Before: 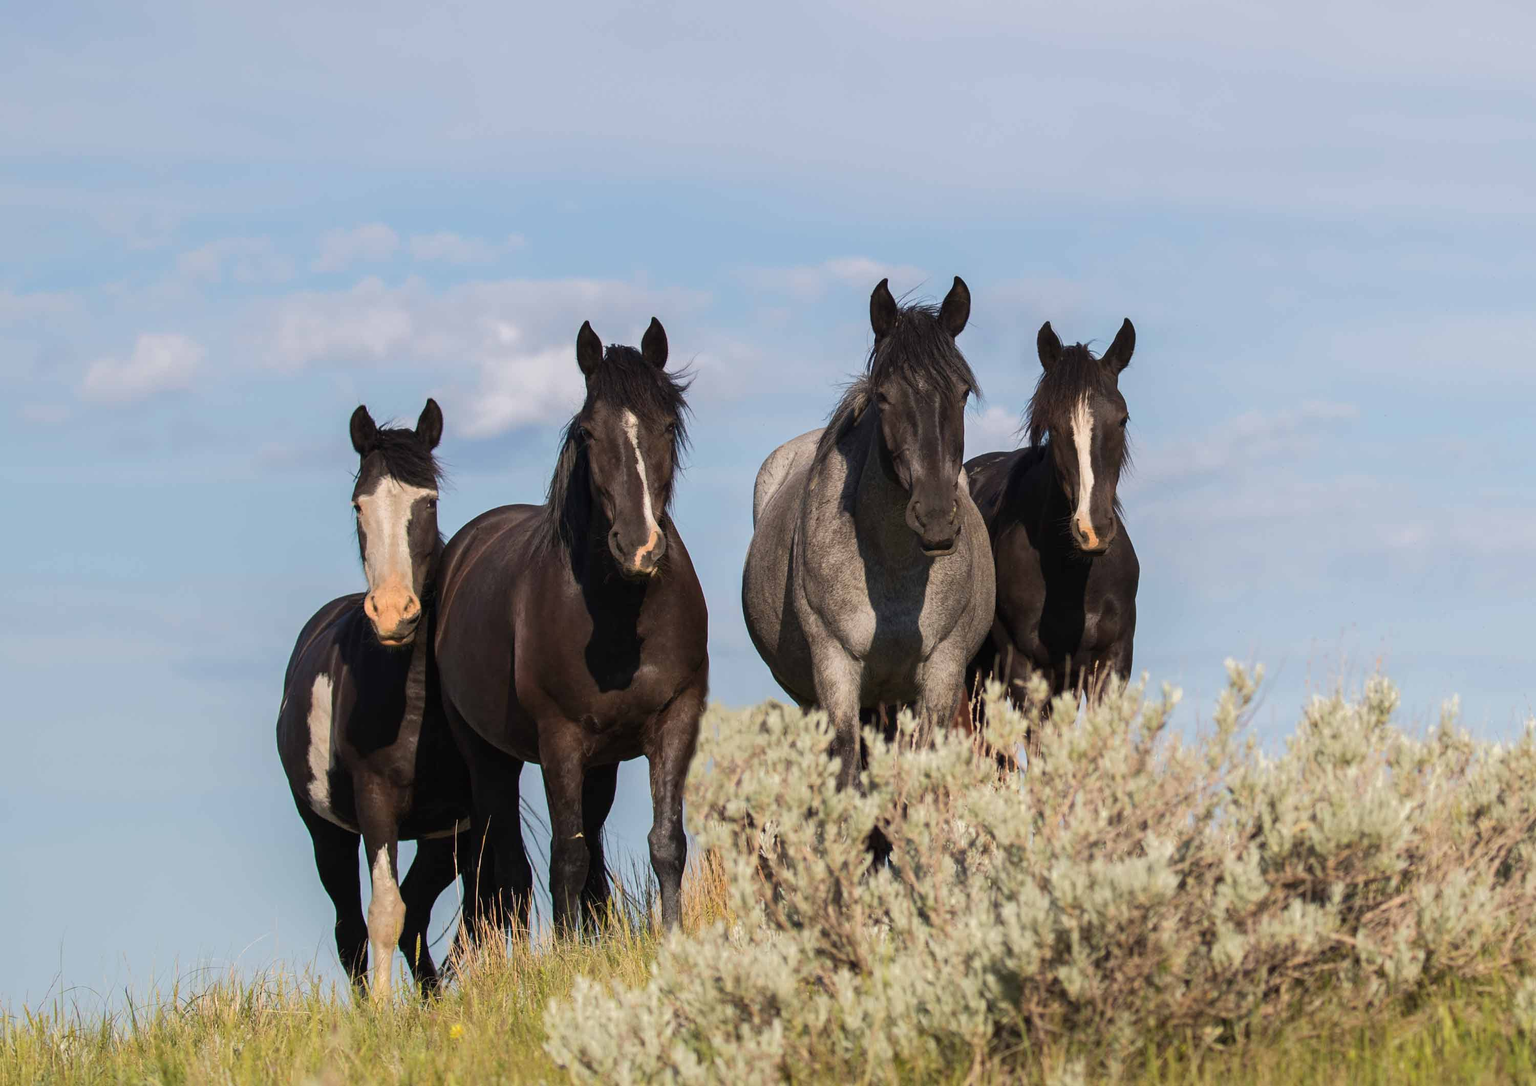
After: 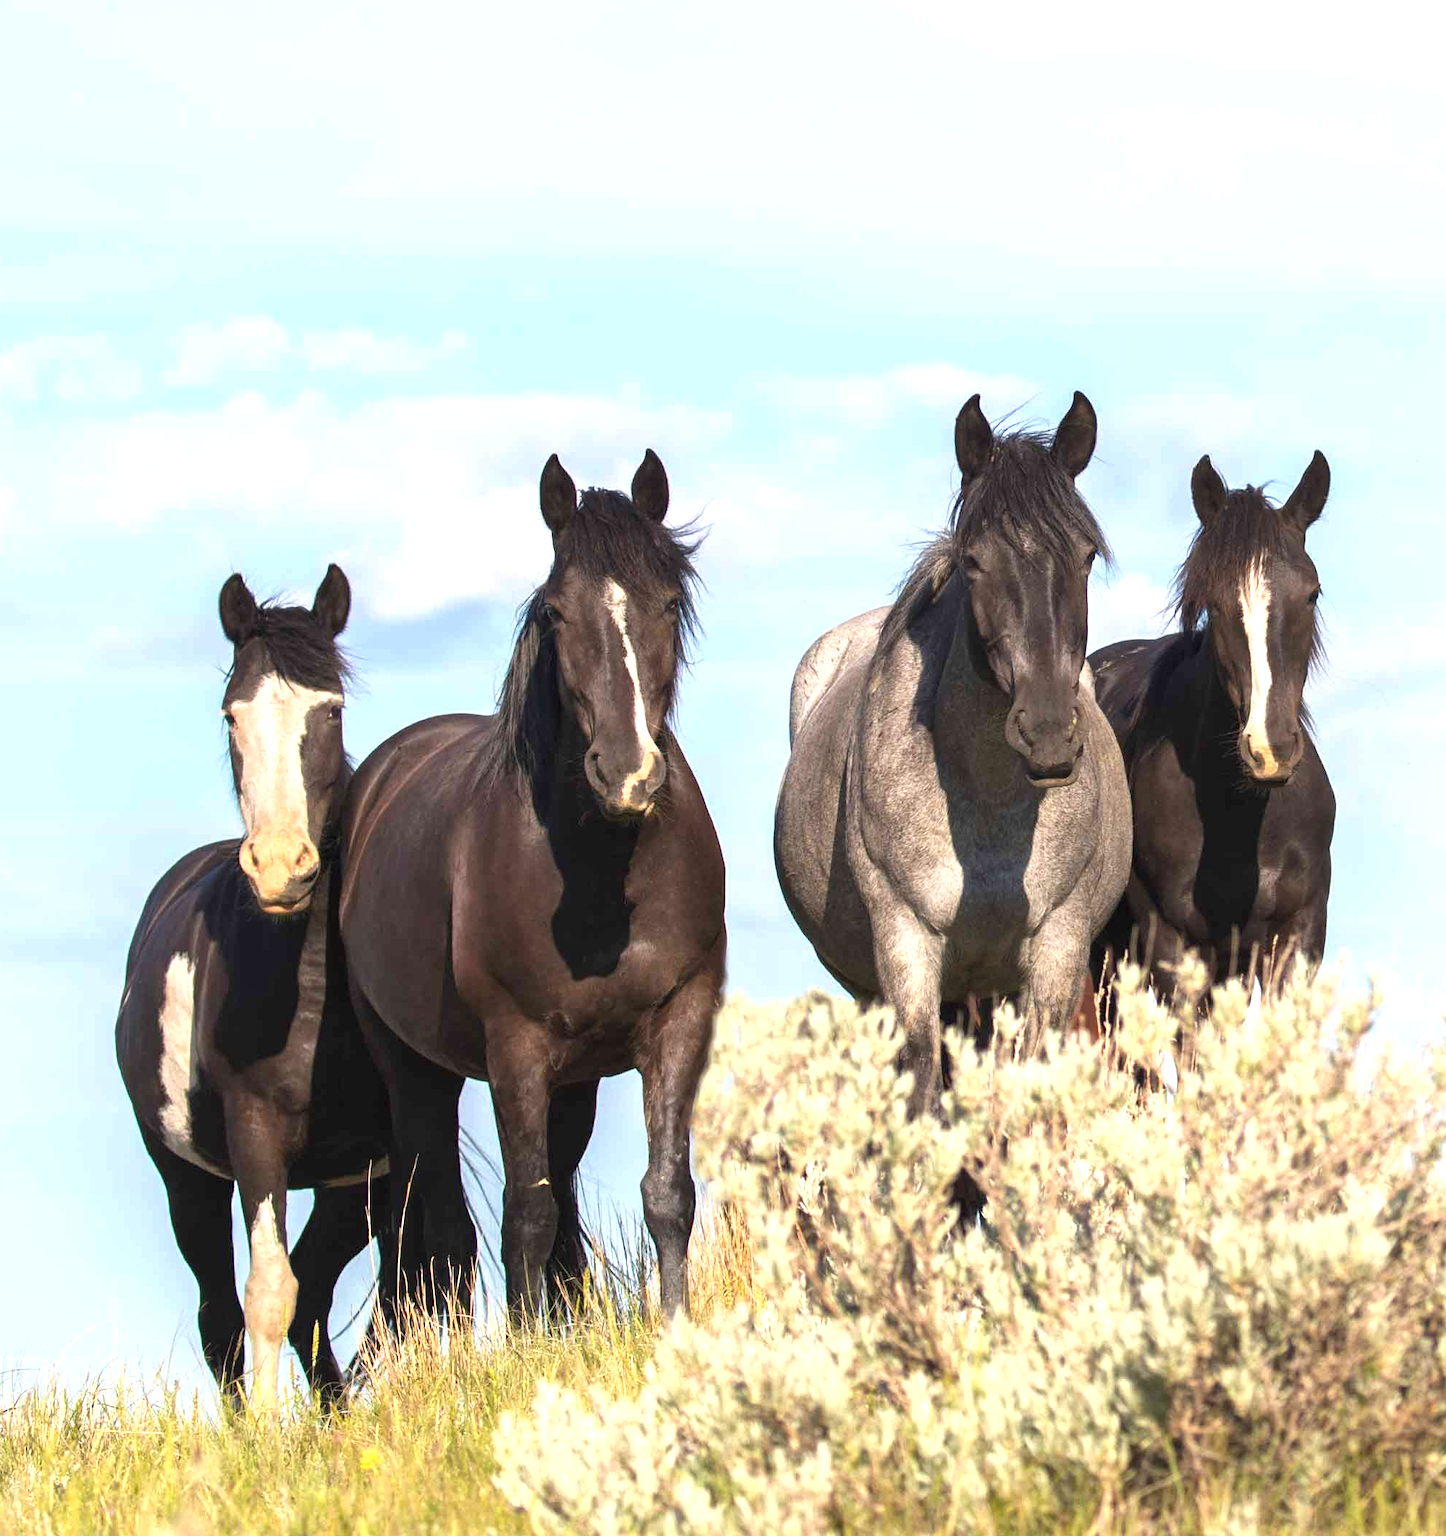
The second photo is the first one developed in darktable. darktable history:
shadows and highlights: shadows 25.1, highlights -25.51
exposure: black level correction 0, exposure 1.103 EV, compensate highlight preservation false
crop and rotate: left 12.763%, right 20.635%
